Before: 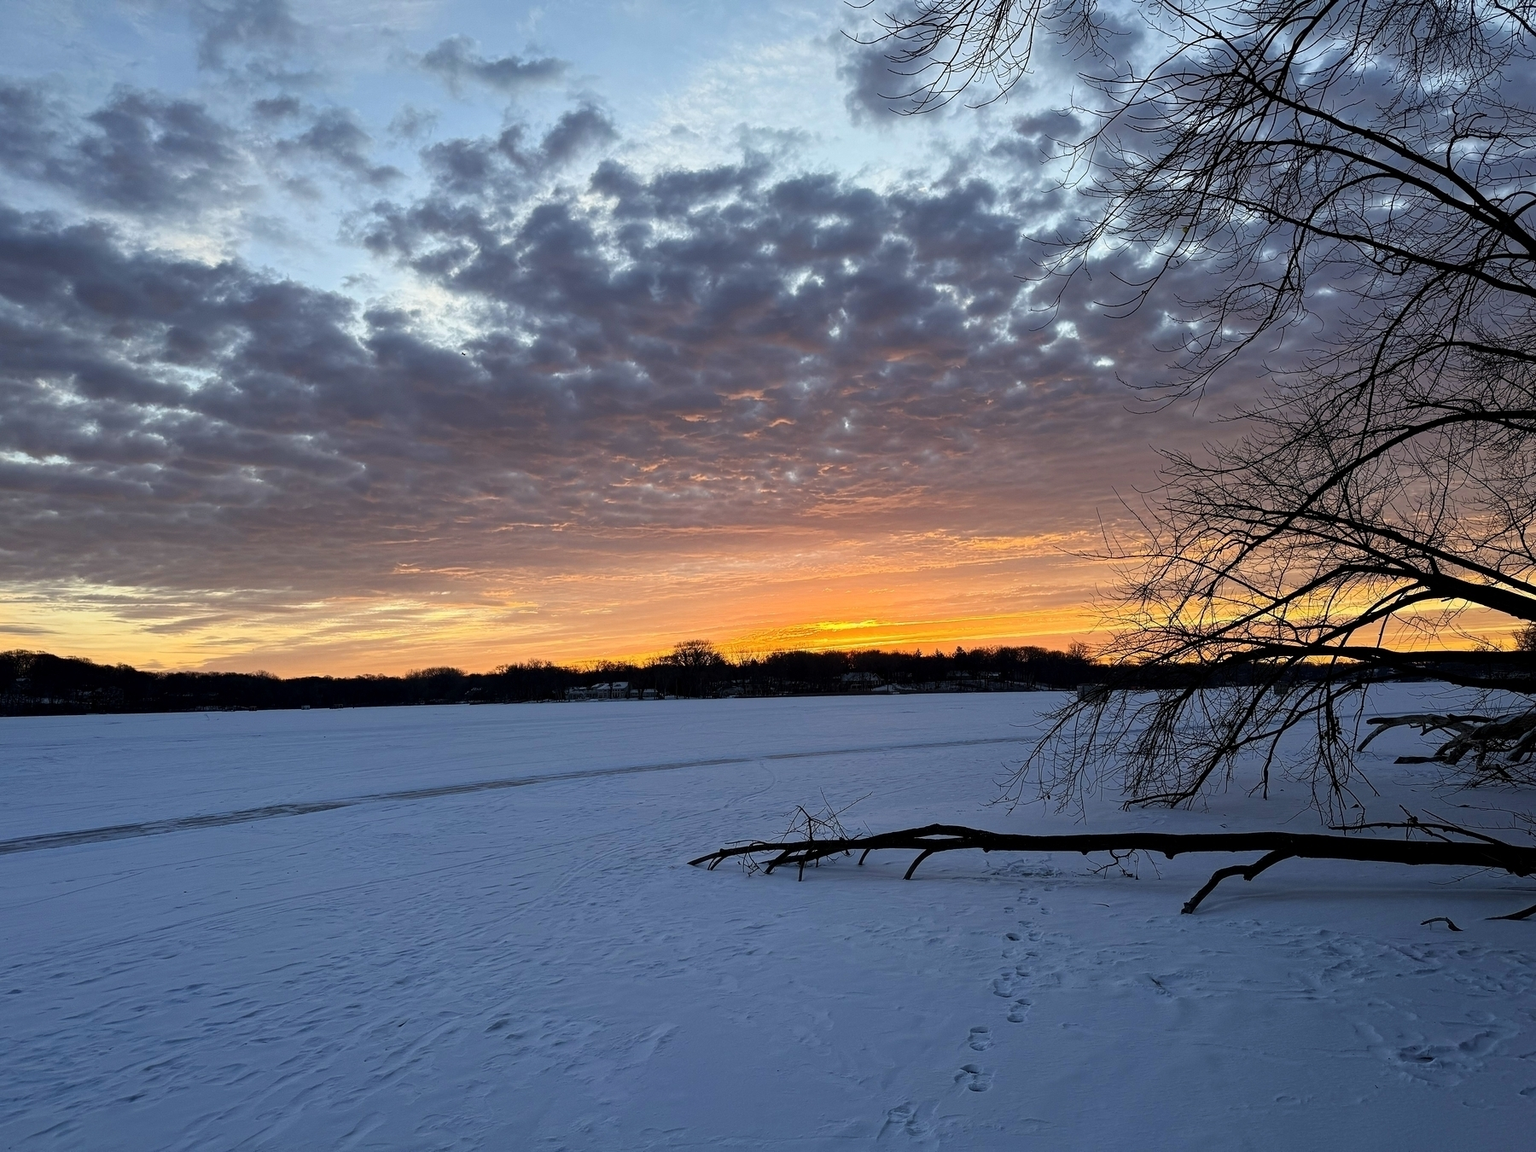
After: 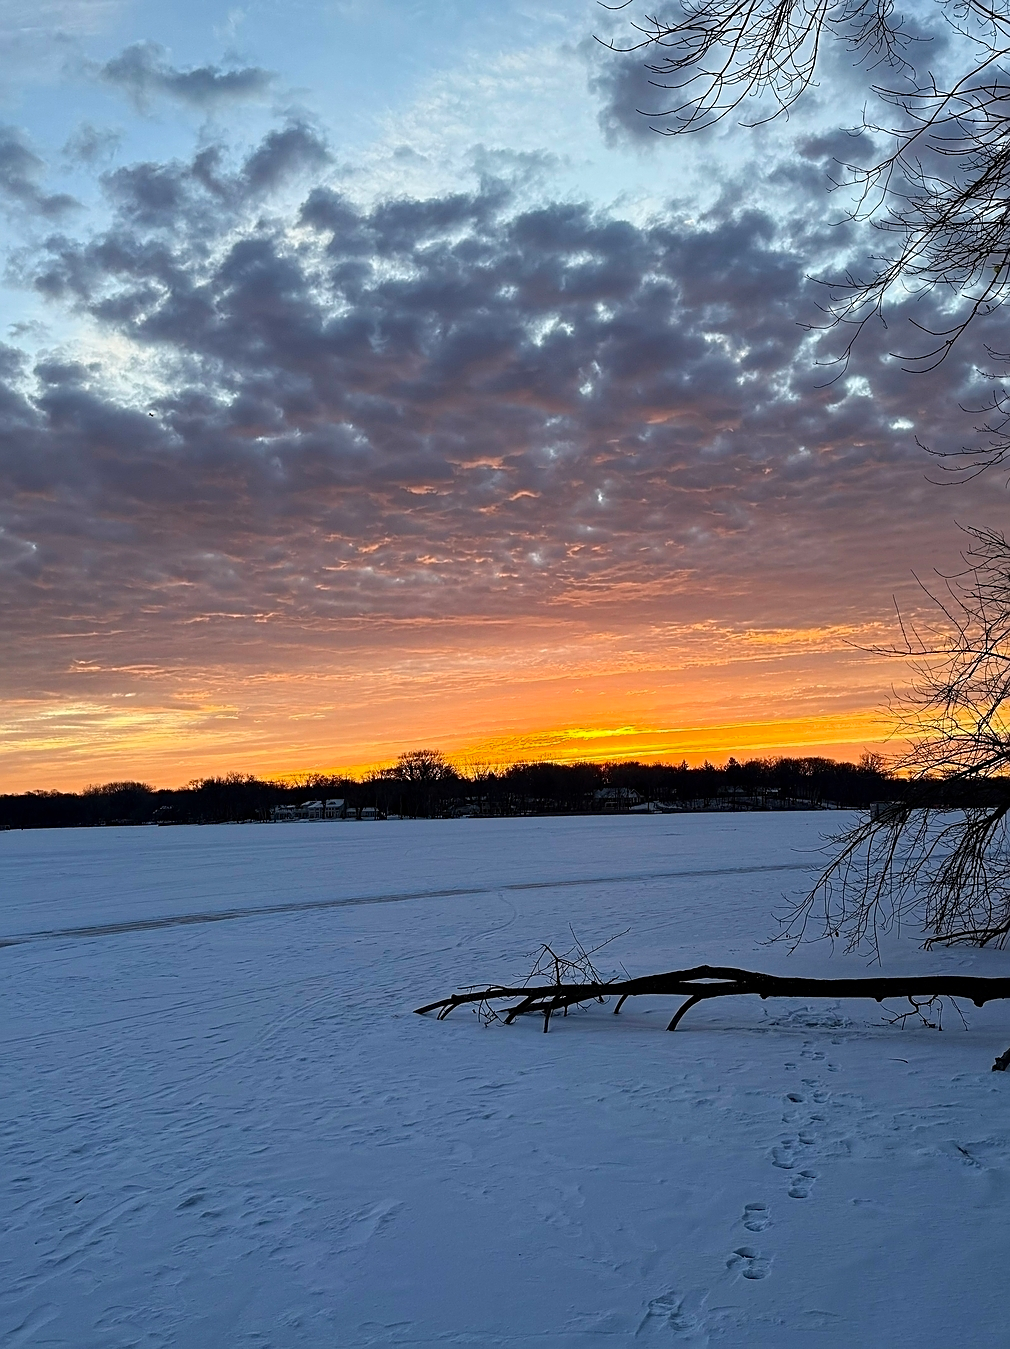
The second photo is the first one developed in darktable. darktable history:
sharpen: amount 0.493
crop: left 21.813%, right 22.042%, bottom 0.014%
